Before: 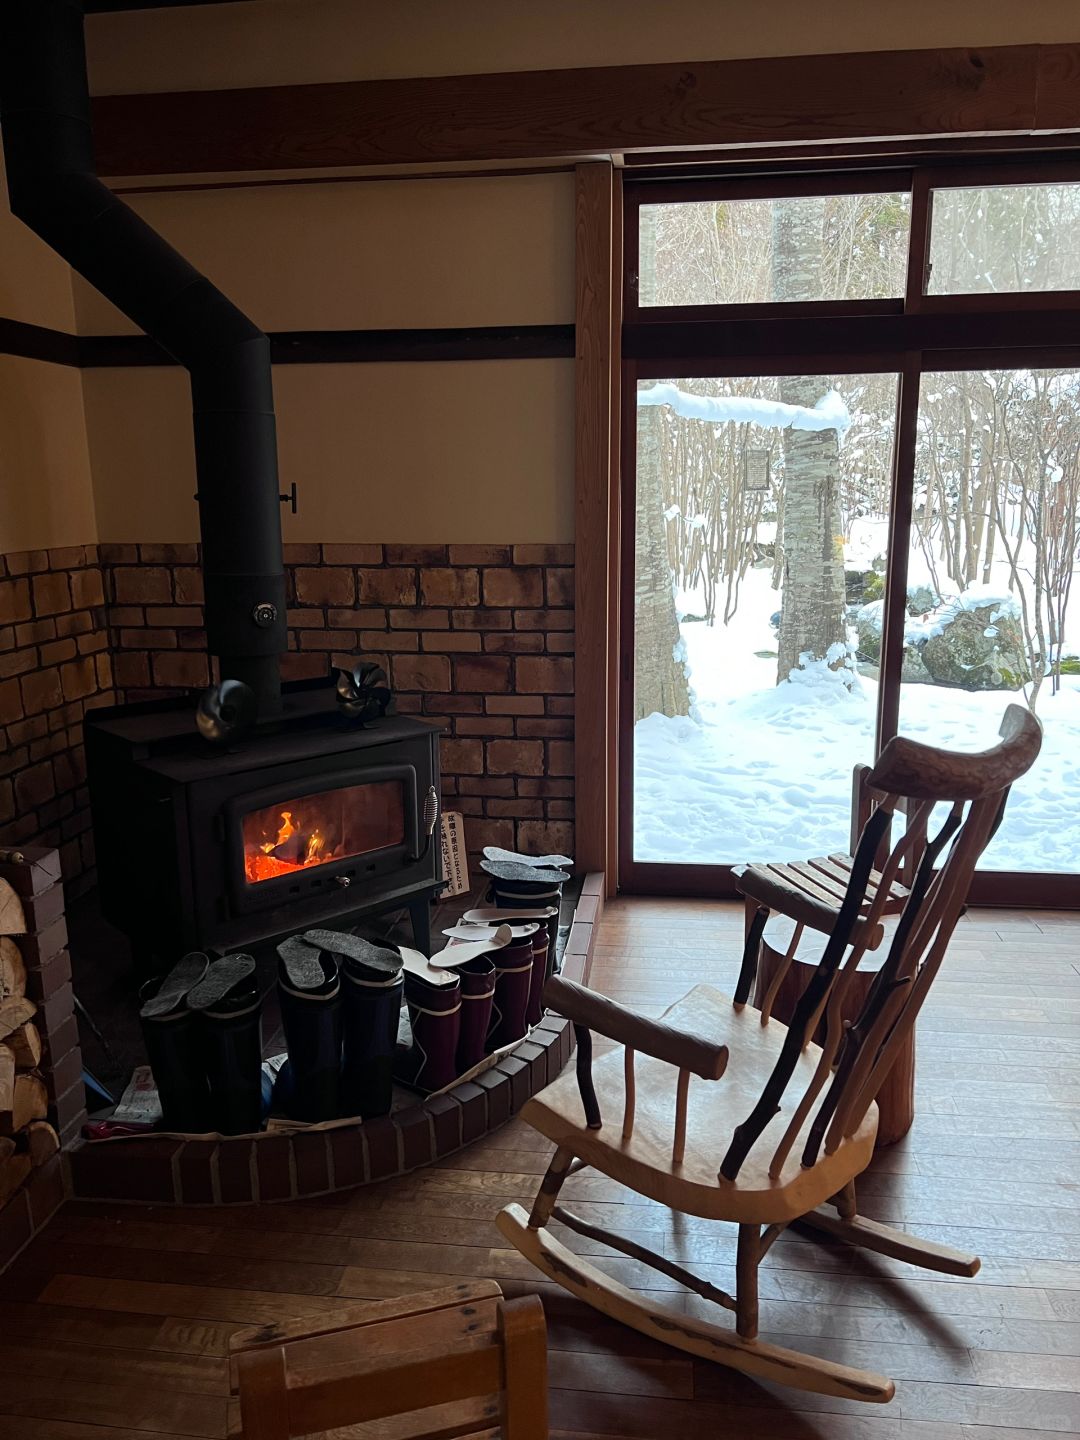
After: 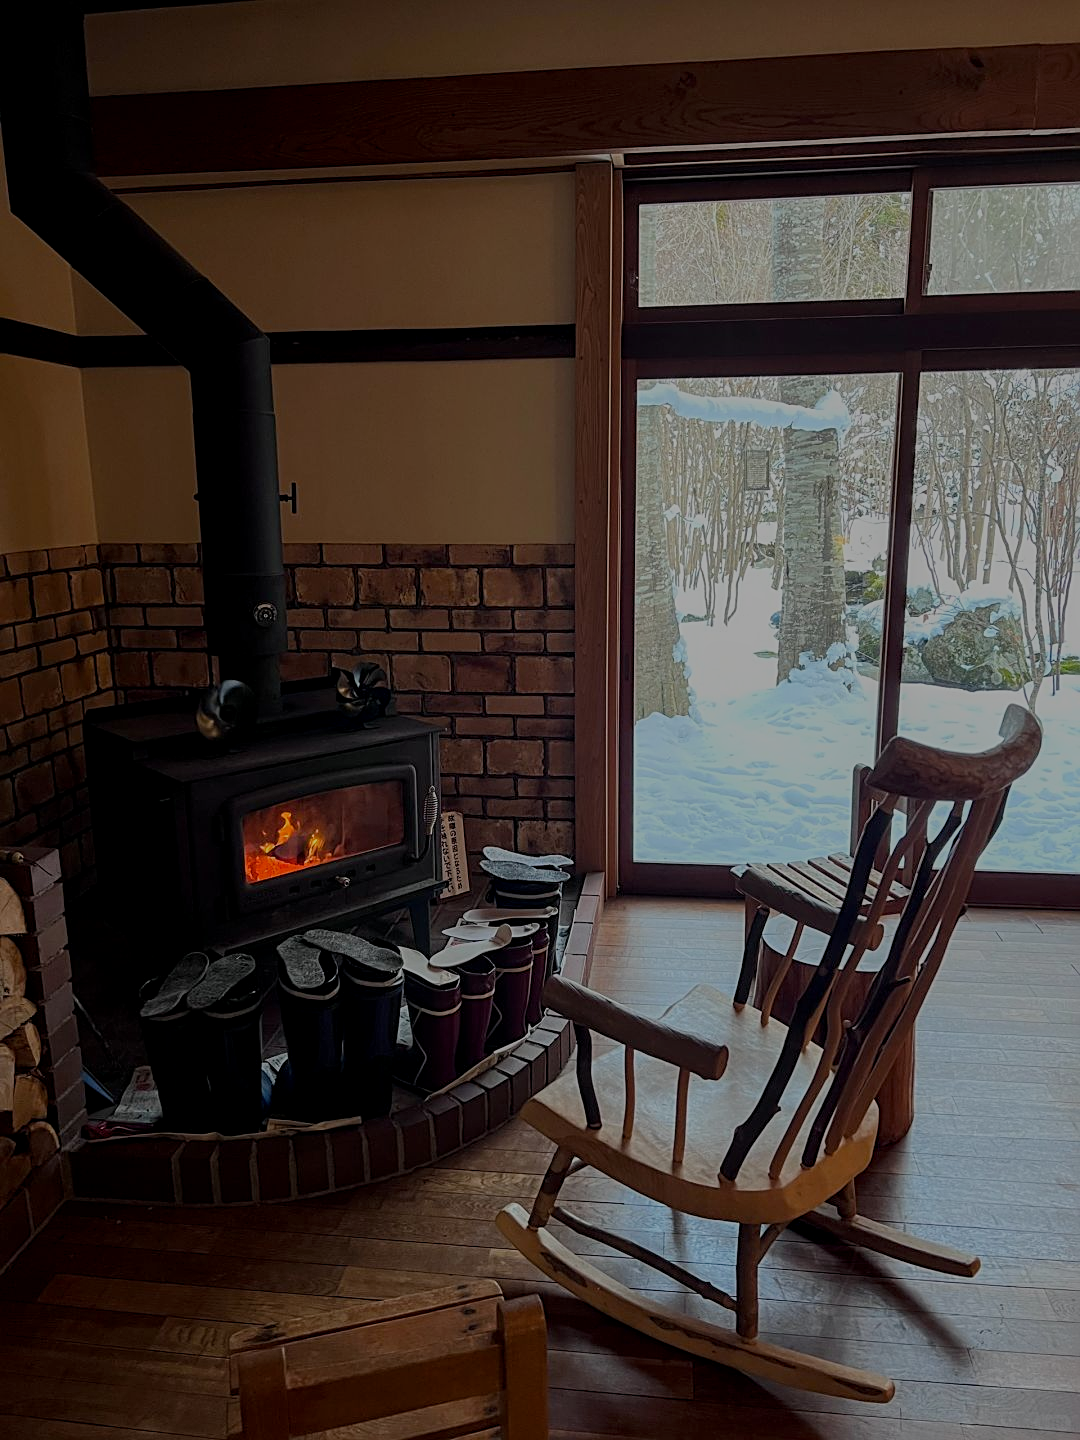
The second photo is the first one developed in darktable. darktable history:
exposure: black level correction 0, exposure 1.2 EV, compensate highlight preservation false
sharpen: on, module defaults
color balance rgb: power › hue 311.47°, perceptual saturation grading › global saturation 25.038%, perceptual brilliance grading › global brilliance -47.57%
local contrast: on, module defaults
